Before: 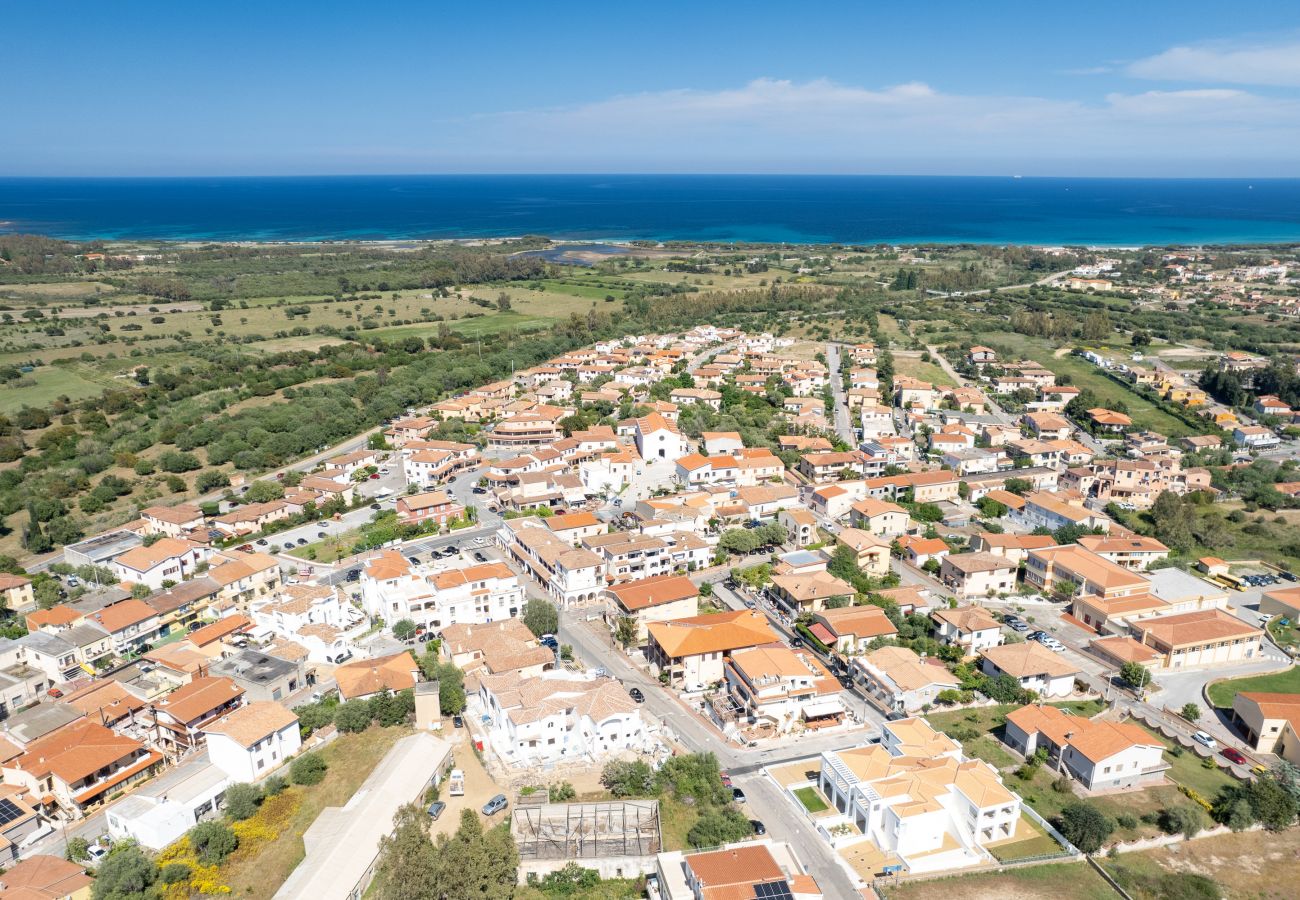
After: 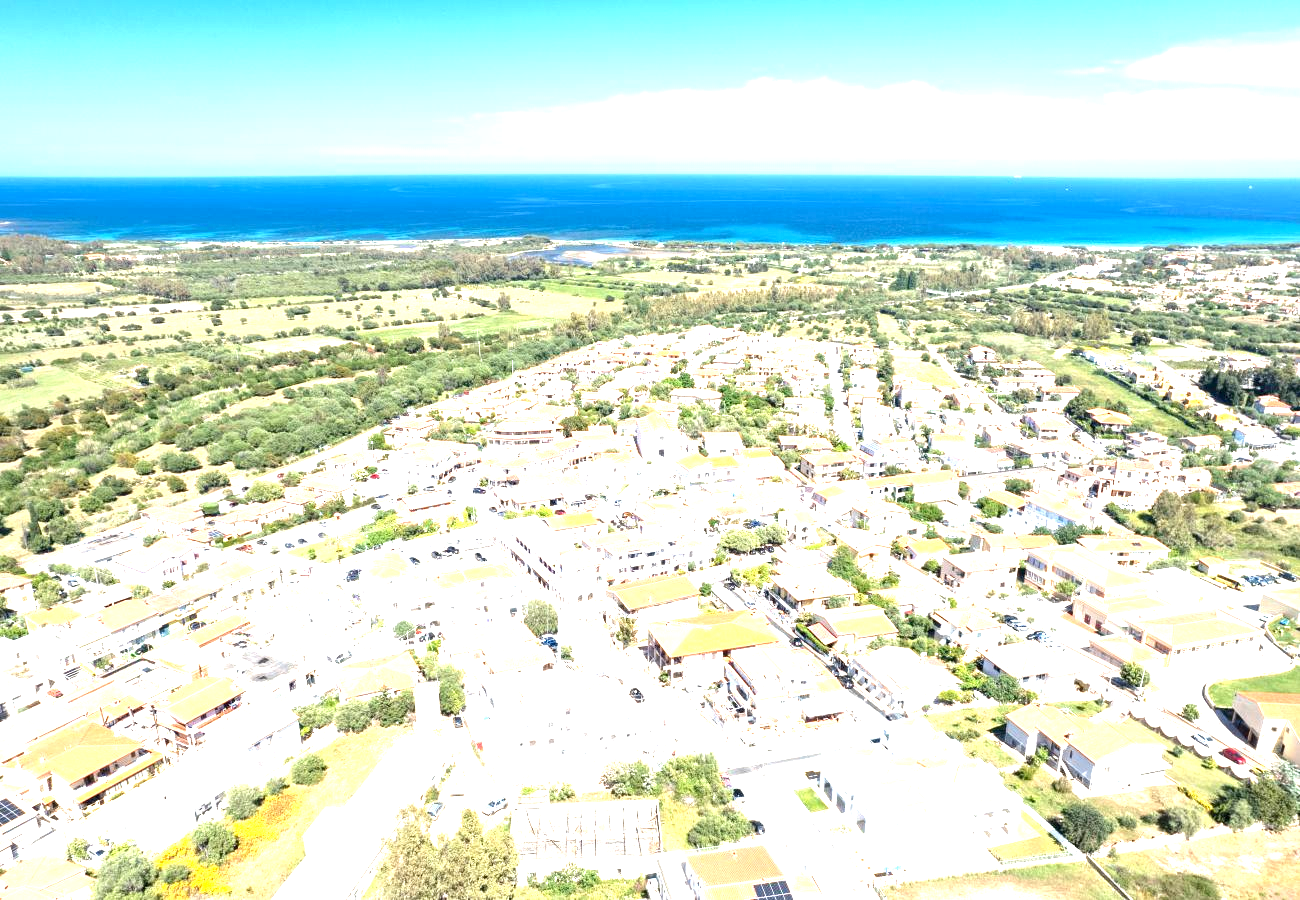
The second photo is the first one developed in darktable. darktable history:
exposure: black level correction 0, exposure 1.75 EV, compensate exposure bias true, compensate highlight preservation false
local contrast: highlights 100%, shadows 100%, detail 120%, midtone range 0.2
